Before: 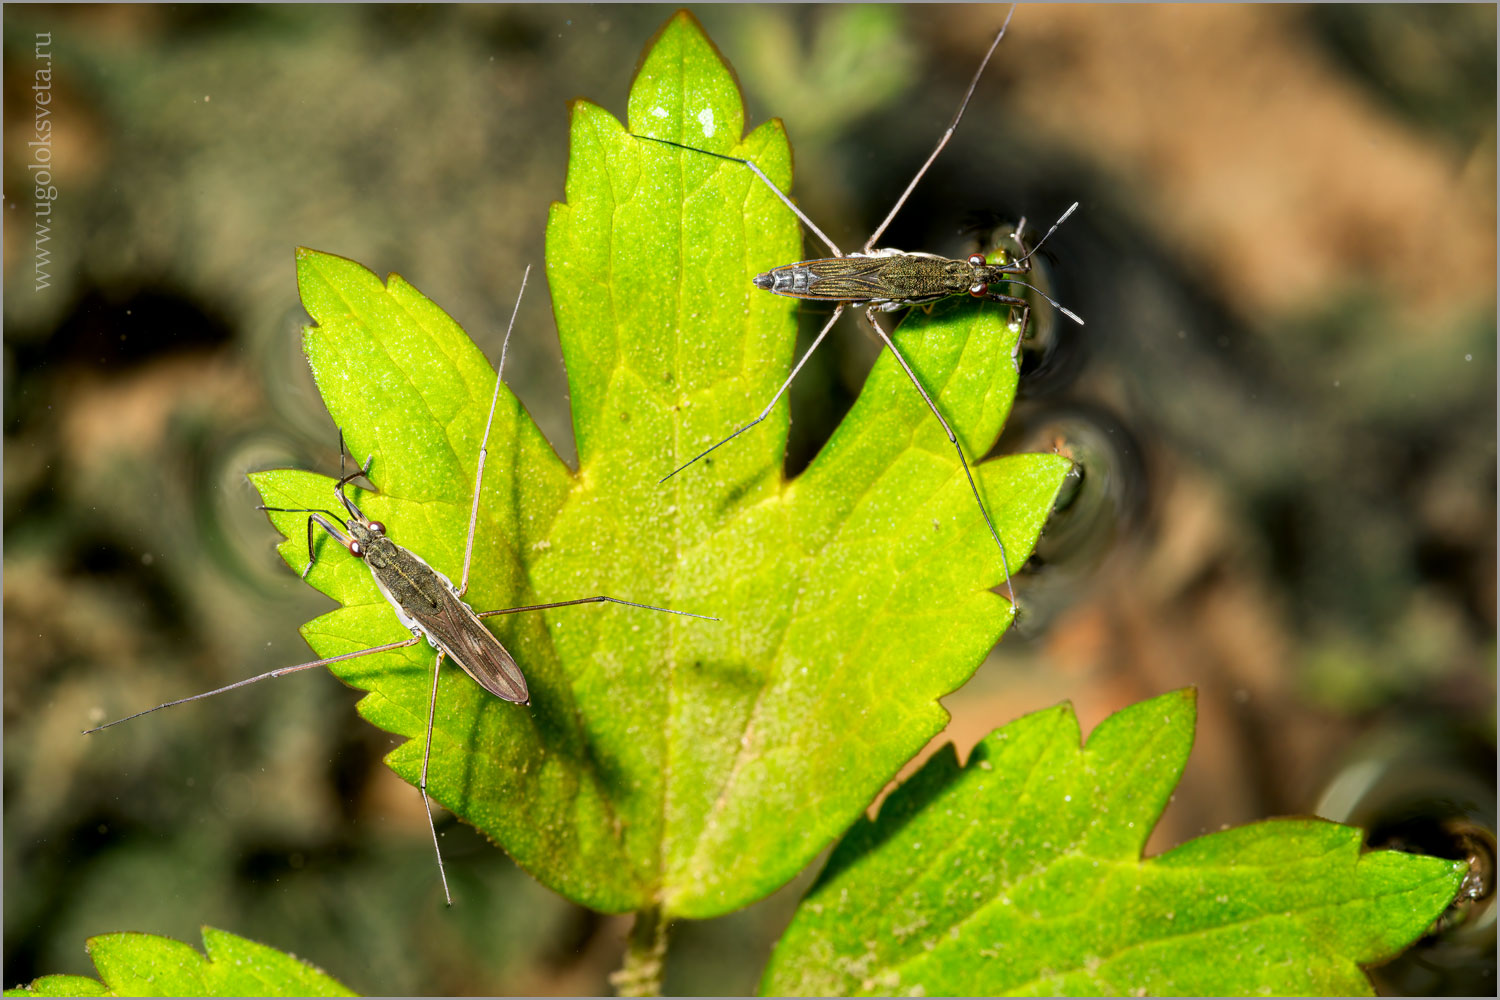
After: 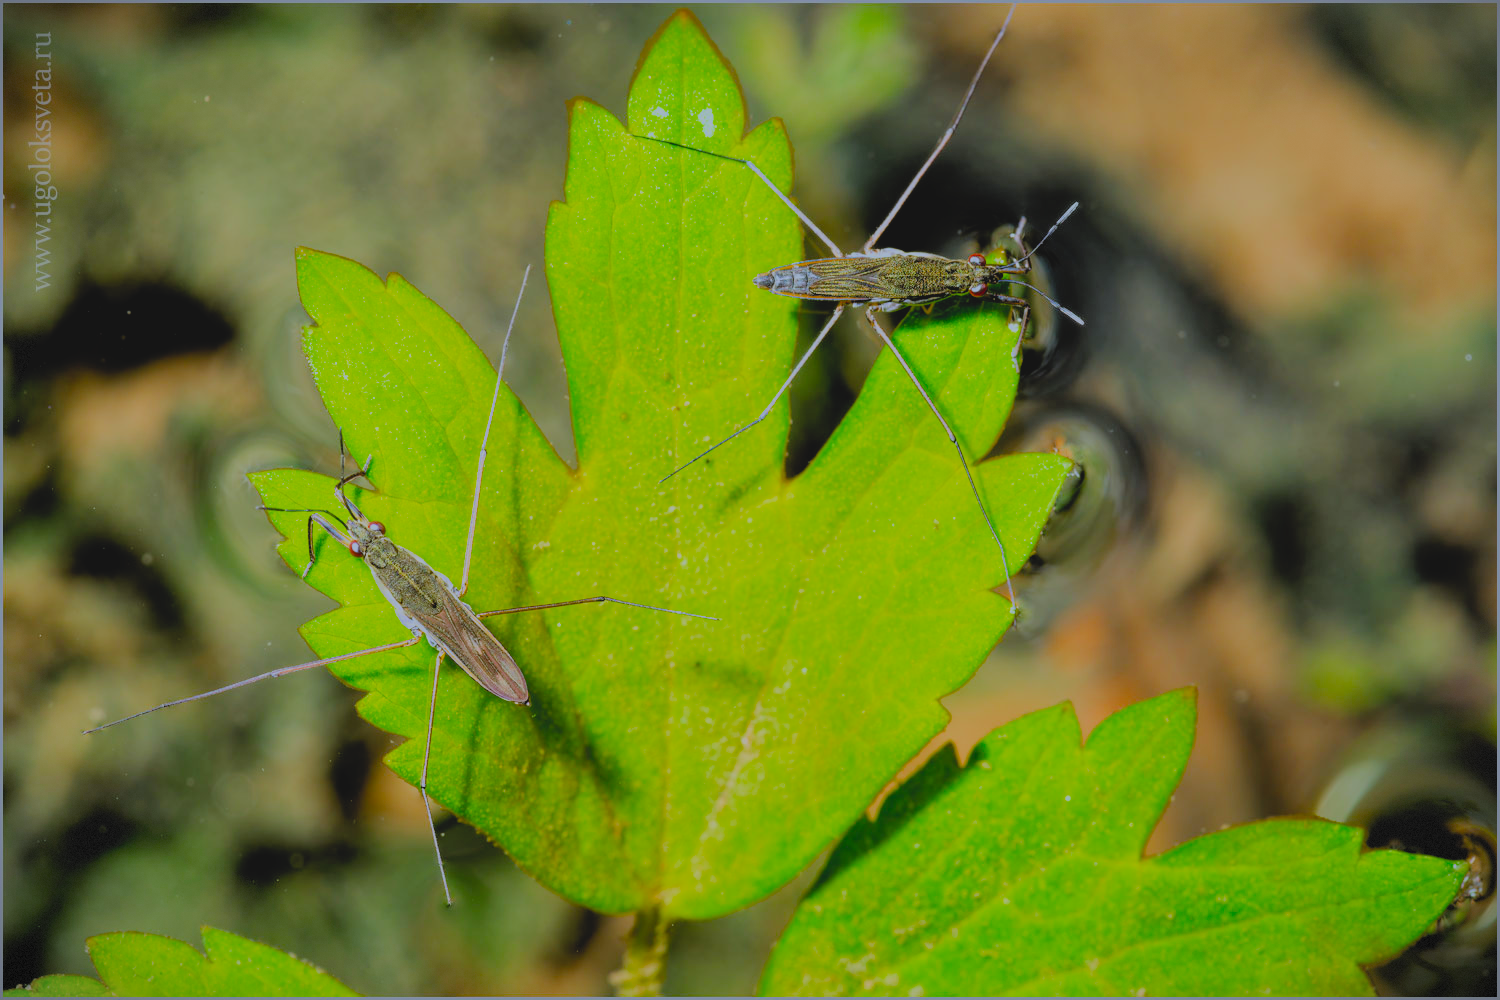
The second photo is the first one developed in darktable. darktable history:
contrast brightness saturation: contrast -0.1, brightness 0.05, saturation 0.08
white balance: red 0.926, green 1.003, blue 1.133
filmic rgb: white relative exposure 8 EV, threshold 3 EV, hardness 2.44, latitude 10.07%, contrast 0.72, highlights saturation mix 10%, shadows ↔ highlights balance 1.38%, color science v4 (2020), enable highlight reconstruction true
vignetting: fall-off start 100%, brightness -0.406, saturation -0.3, width/height ratio 1.324, dithering 8-bit output, unbound false
